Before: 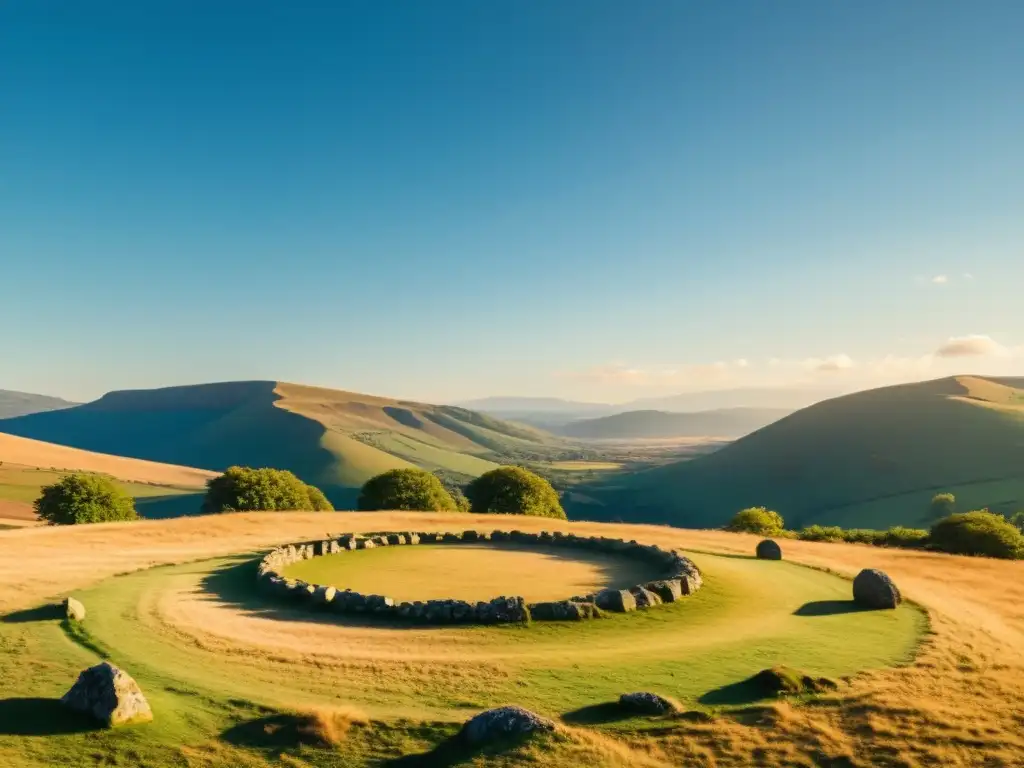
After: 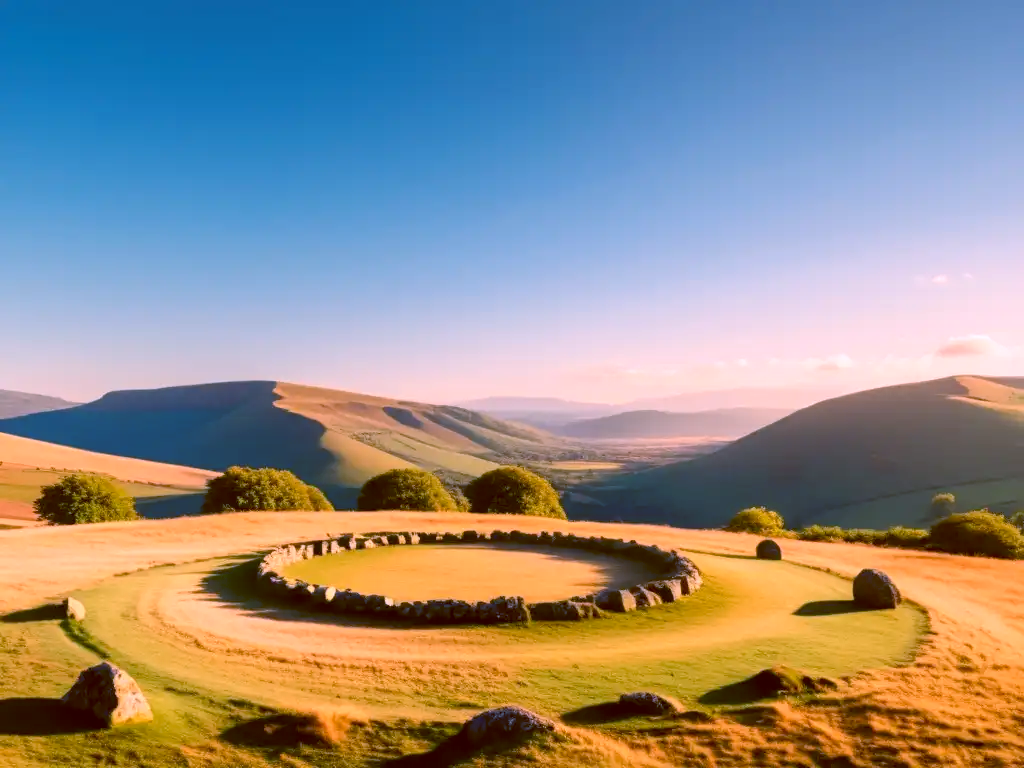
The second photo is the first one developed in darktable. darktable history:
color balance: lift [1, 1.015, 1.004, 0.985], gamma [1, 0.958, 0.971, 1.042], gain [1, 0.956, 0.977, 1.044]
white balance: red 1.188, blue 1.11
